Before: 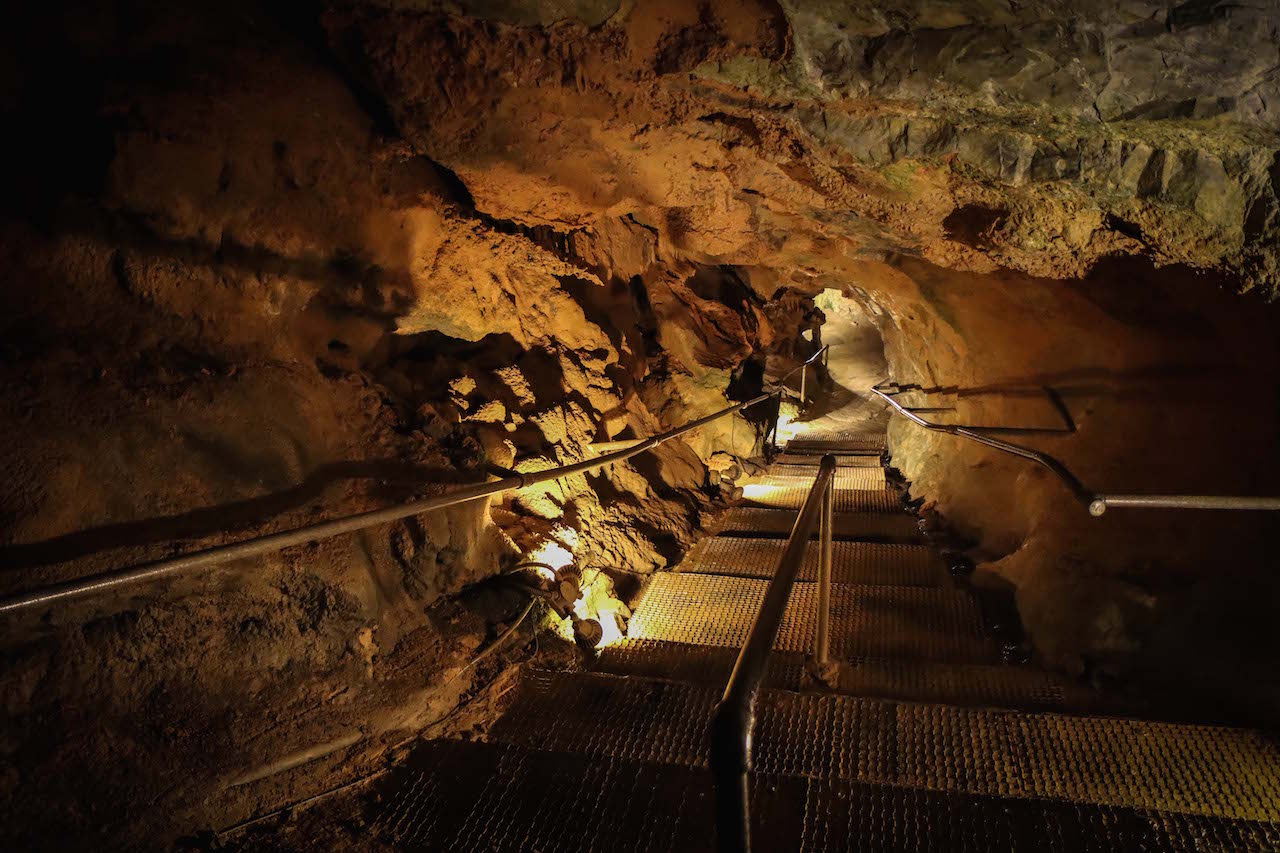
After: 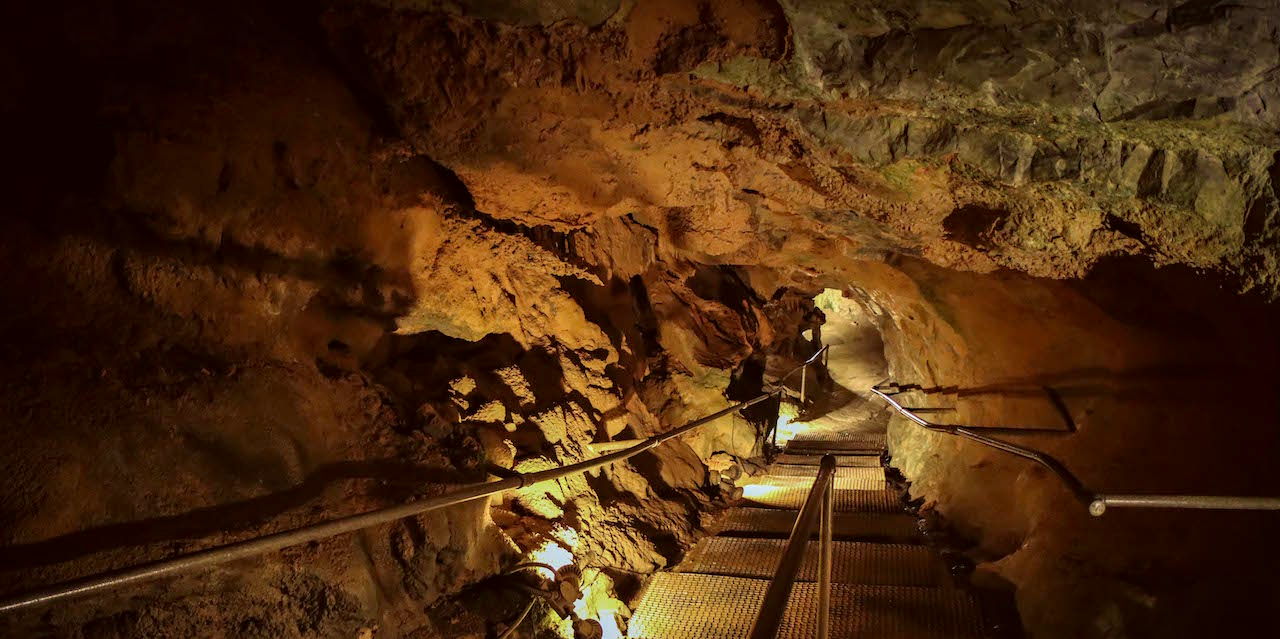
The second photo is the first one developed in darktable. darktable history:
velvia: on, module defaults
haze removal: compatibility mode true, adaptive false
crop: bottom 24.988%
color correction: highlights a* -5, highlights b* -3.28, shadows a* 3.96, shadows b* 4.18
